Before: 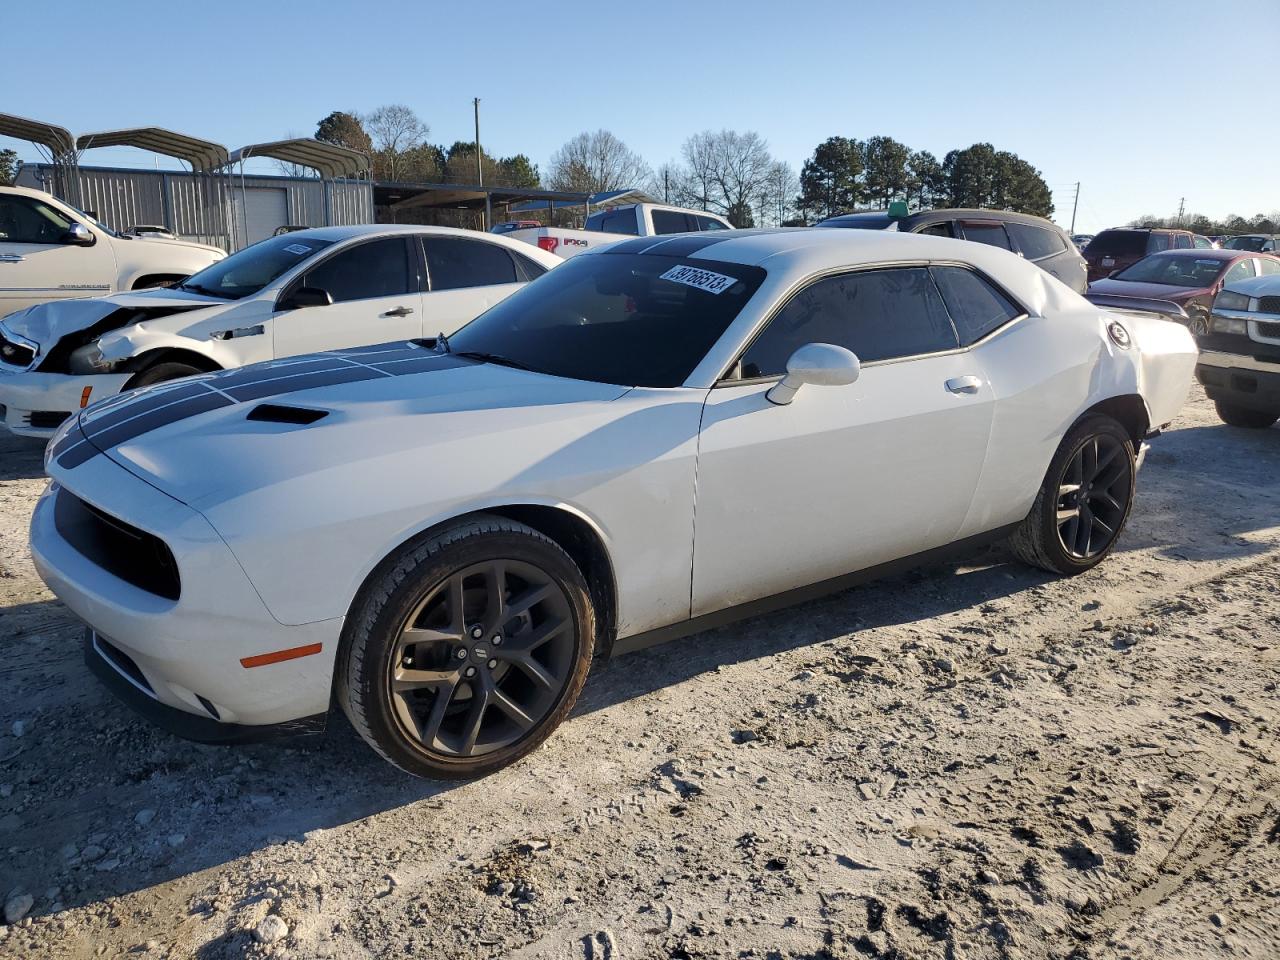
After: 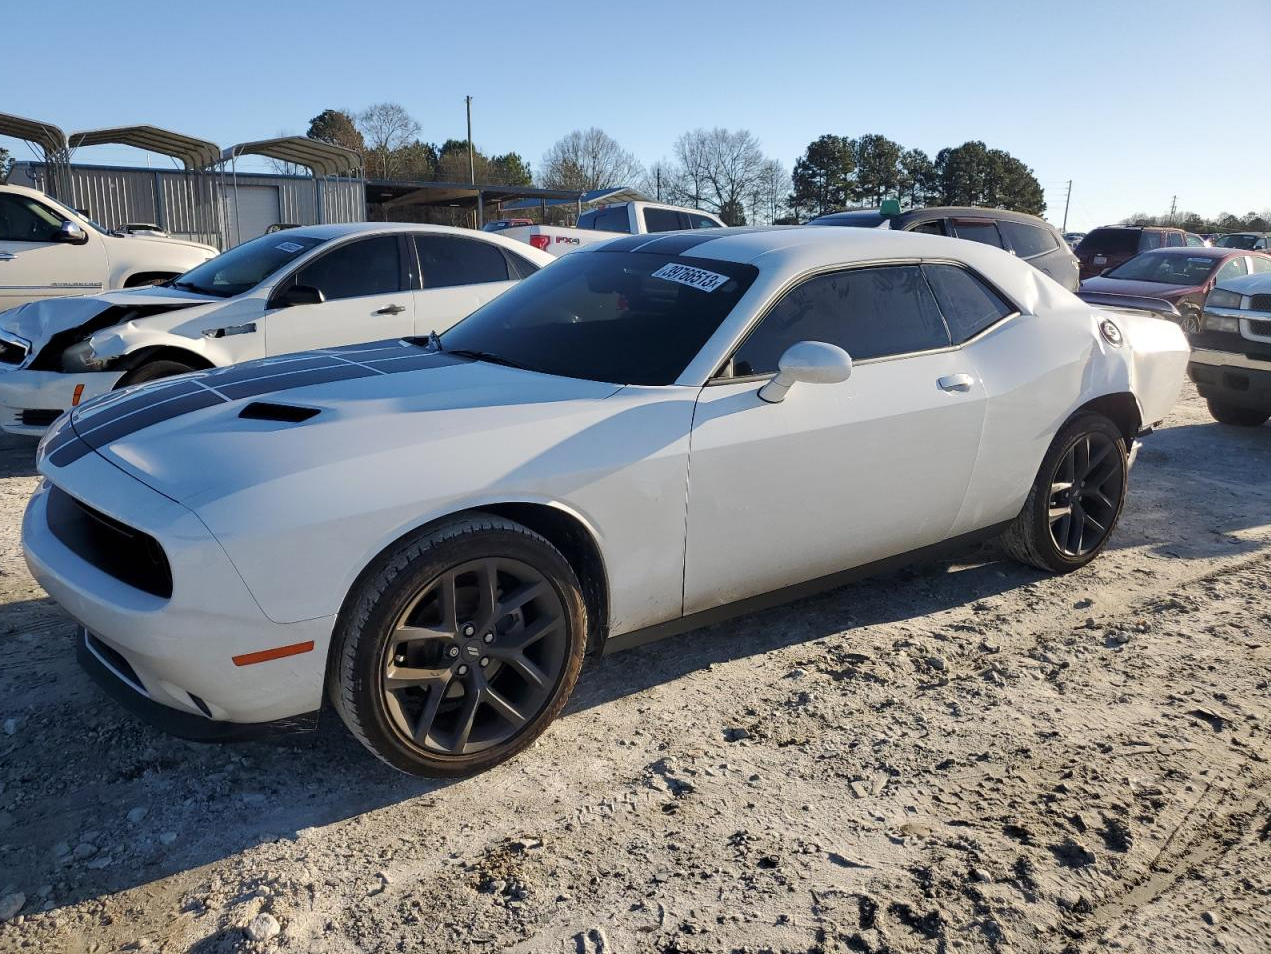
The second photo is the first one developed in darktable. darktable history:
crop and rotate: left 0.653%, top 0.217%, bottom 0.39%
